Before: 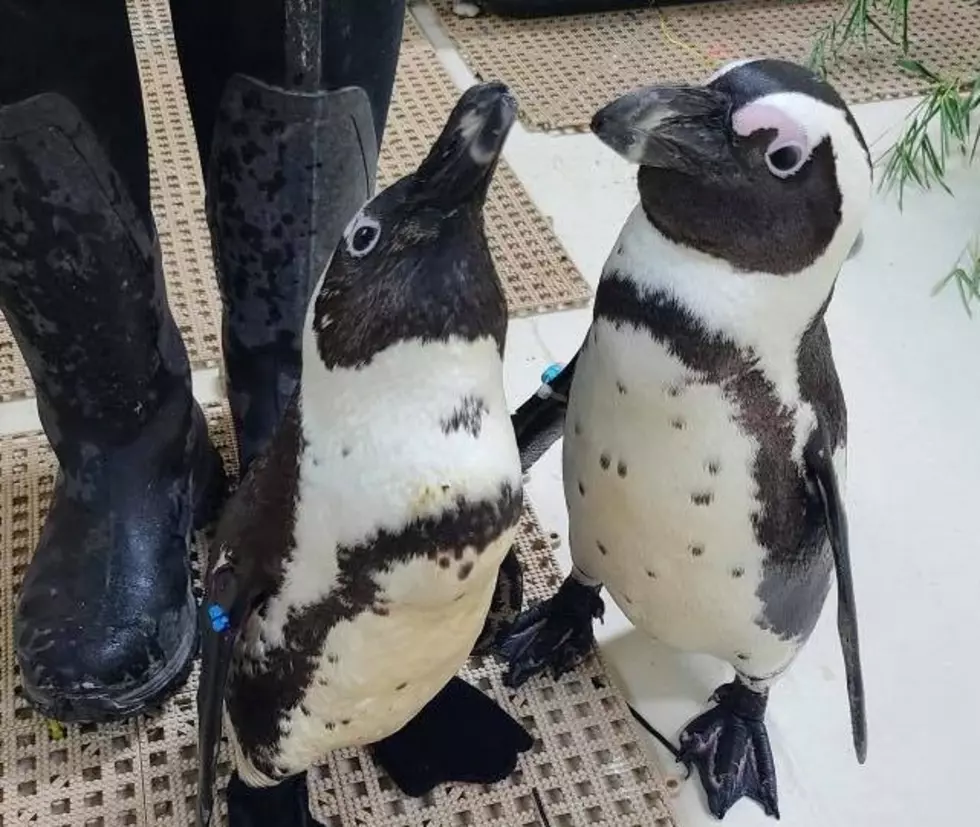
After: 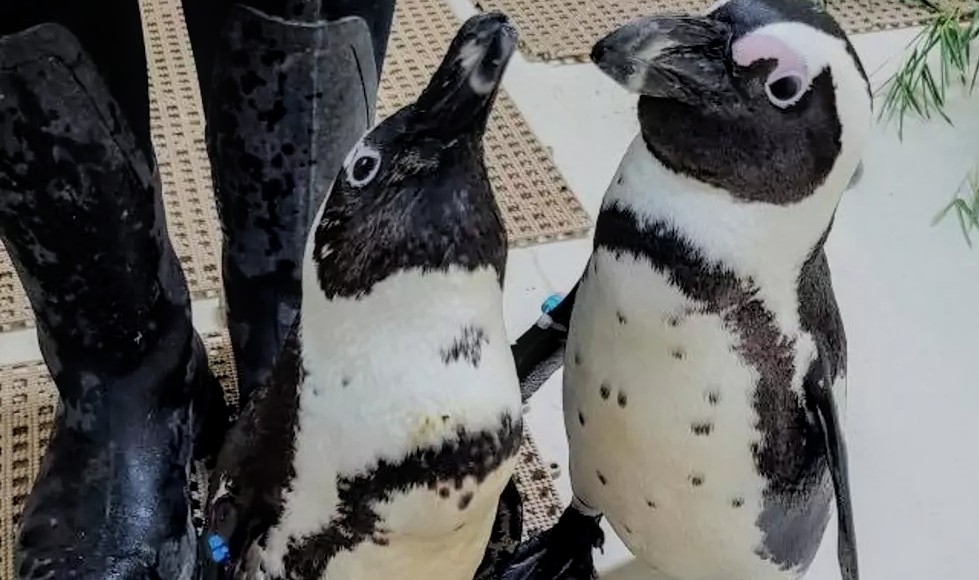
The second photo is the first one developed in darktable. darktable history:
local contrast: on, module defaults
crop and rotate: top 8.486%, bottom 21.353%
filmic rgb: black relative exposure -7.59 EV, white relative exposure 4.63 EV, threshold 2.95 EV, target black luminance 0%, hardness 3.5, latitude 50.36%, contrast 1.035, highlights saturation mix 8.68%, shadows ↔ highlights balance -0.143%, preserve chrominance max RGB, color science v6 (2022), contrast in shadows safe, contrast in highlights safe, enable highlight reconstruction true
